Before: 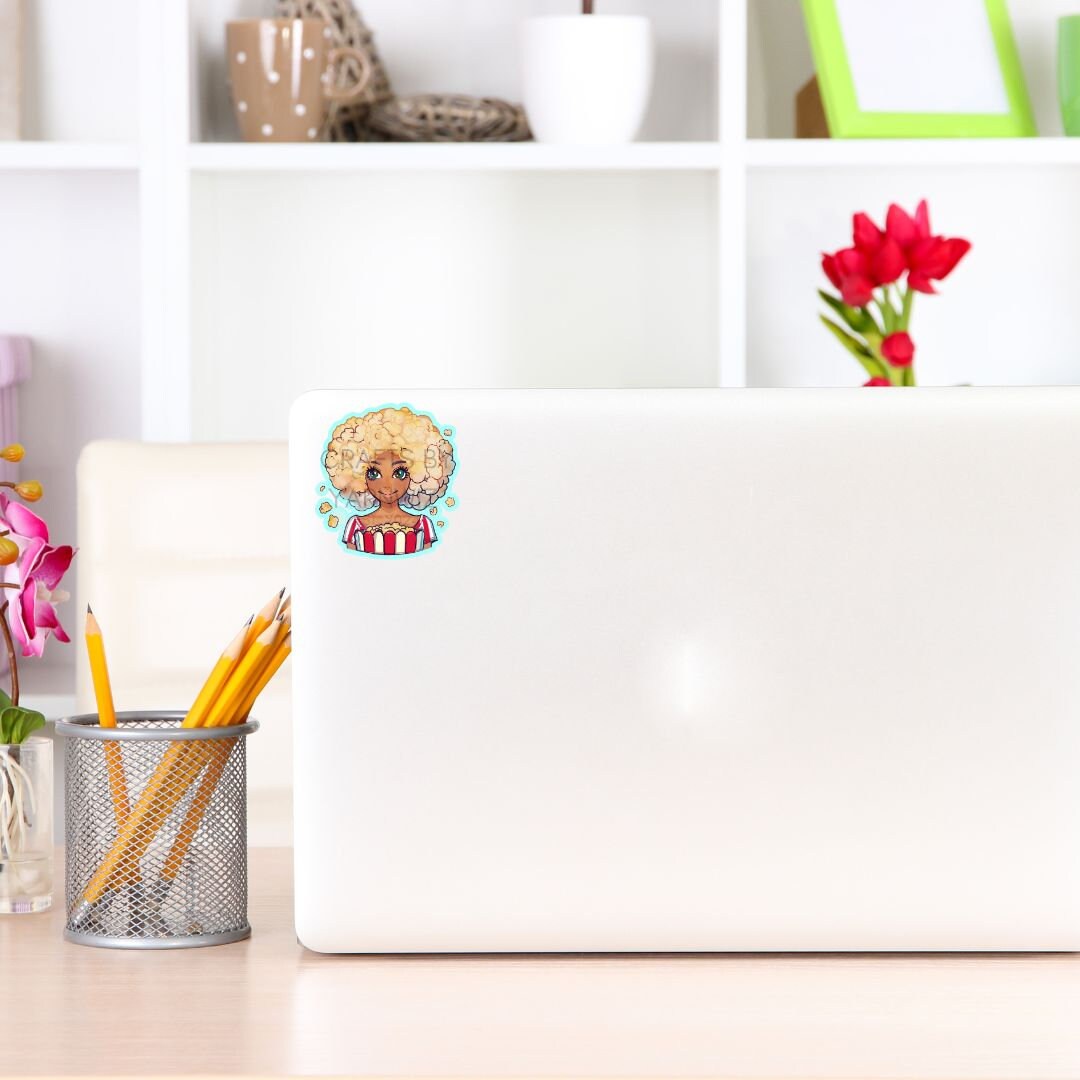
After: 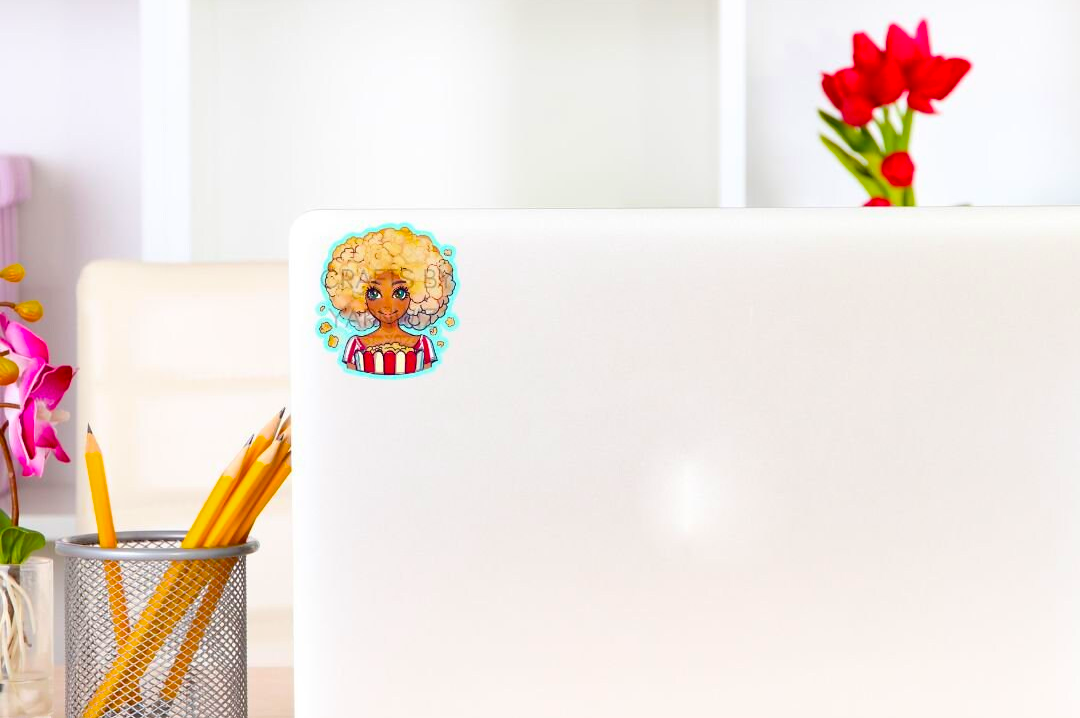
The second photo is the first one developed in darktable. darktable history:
crop: top 16.727%, bottom 16.727%
vibrance: on, module defaults
color balance rgb: linear chroma grading › global chroma 15%, perceptual saturation grading › global saturation 30%
